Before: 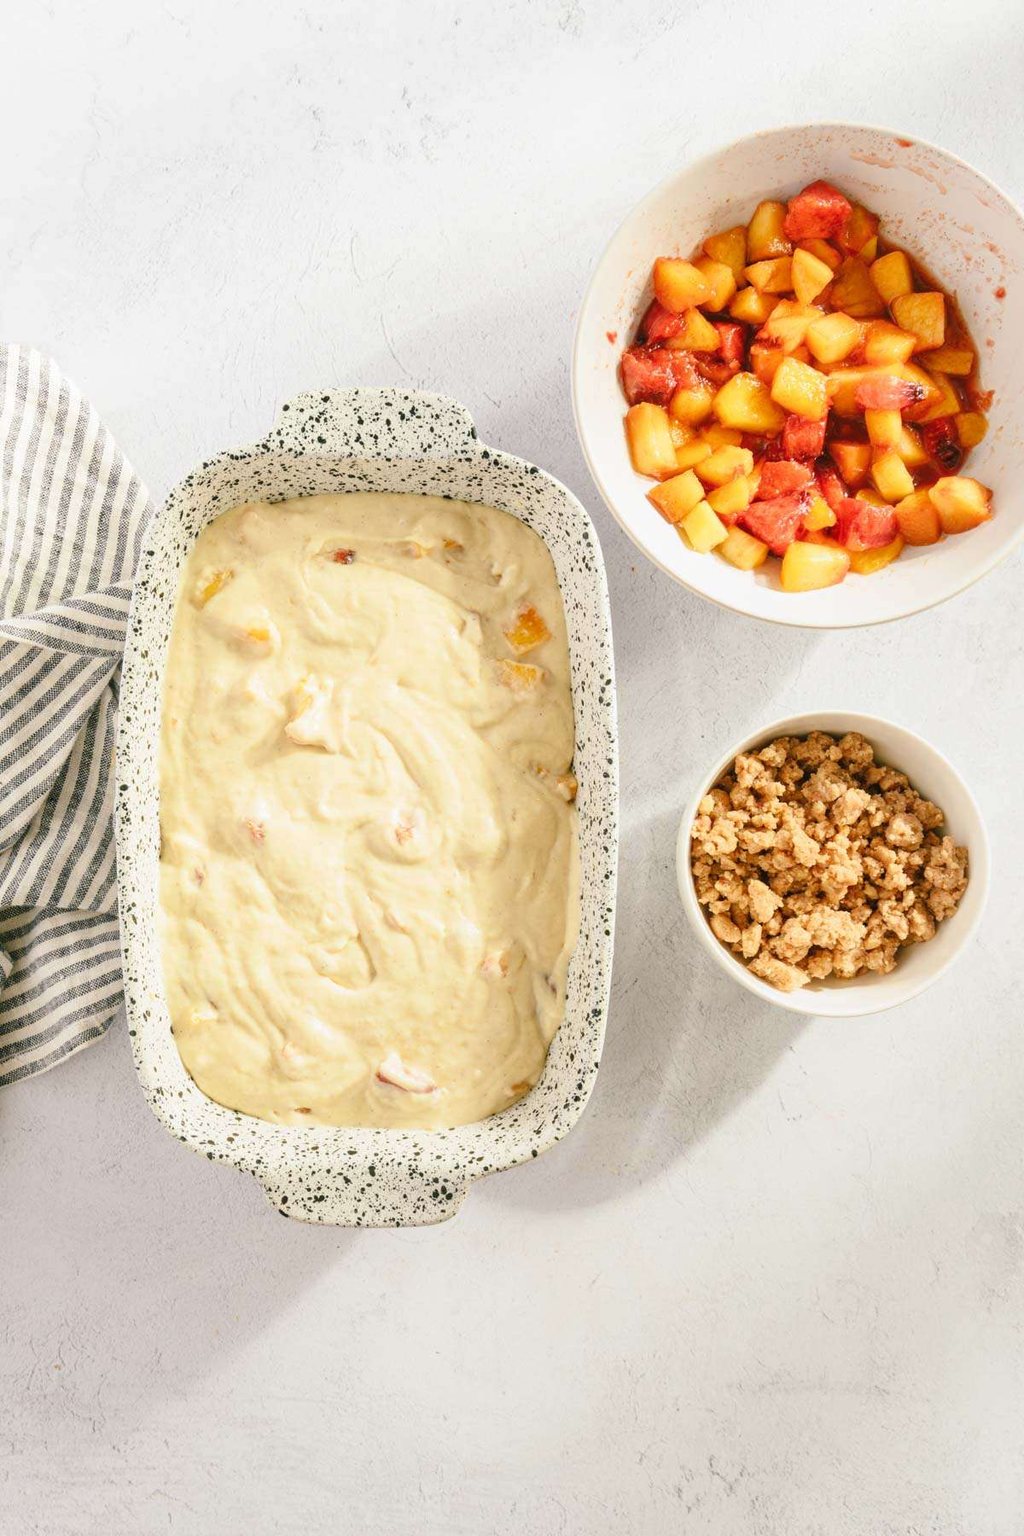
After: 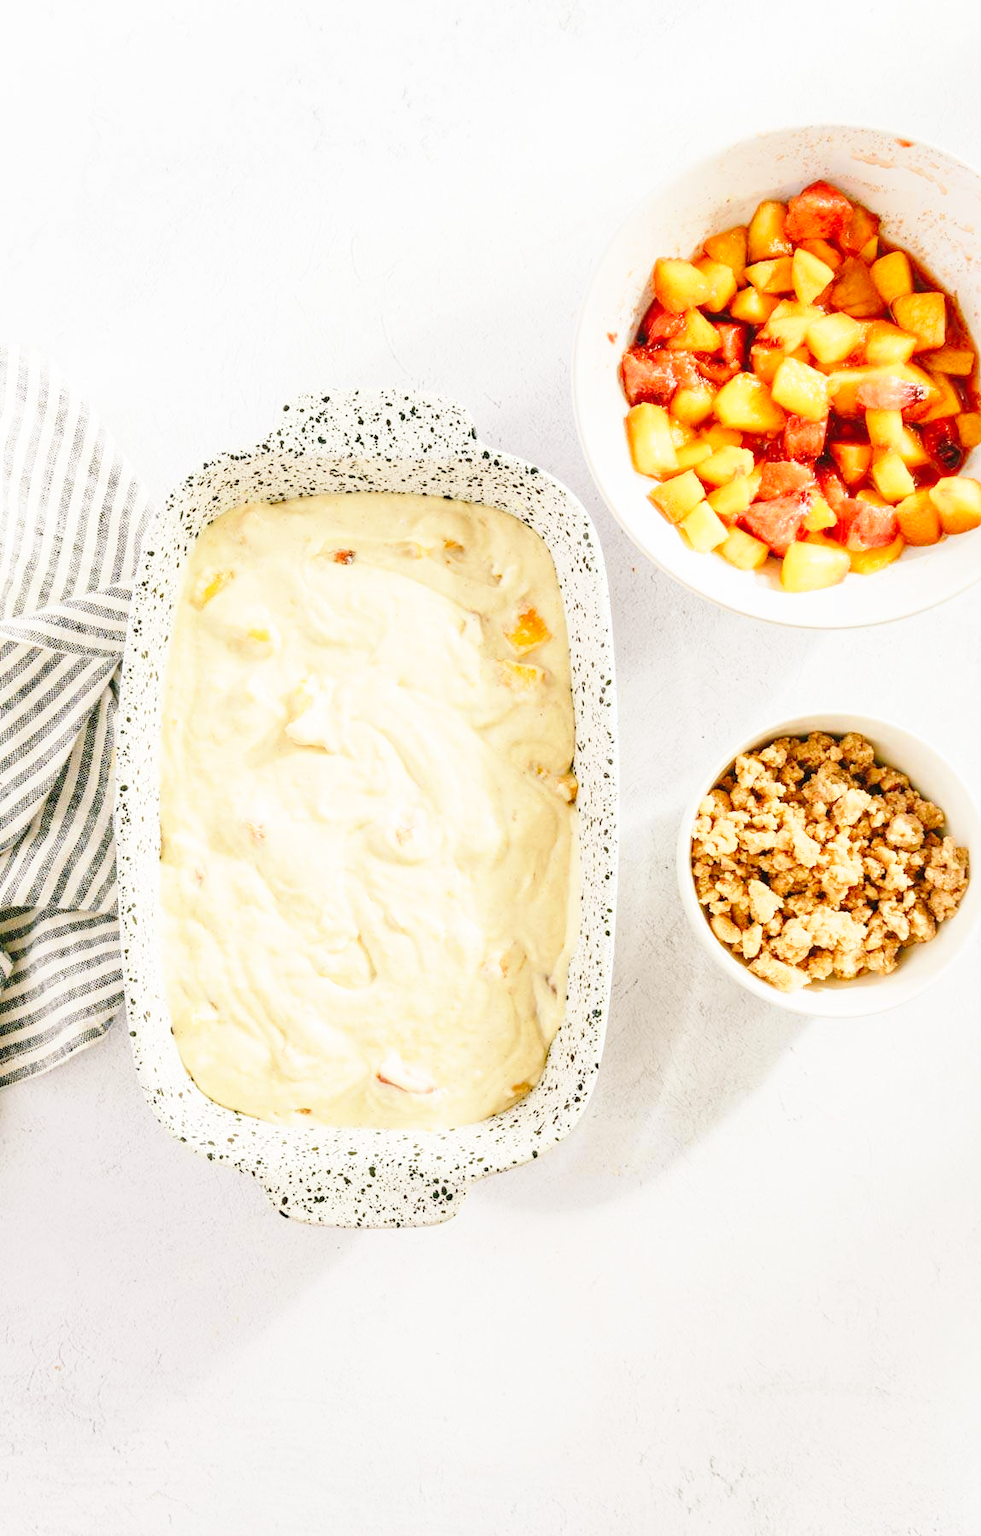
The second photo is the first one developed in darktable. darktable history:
crop: right 4.133%, bottom 0.047%
base curve: curves: ch0 [(0, 0) (0.028, 0.03) (0.121, 0.232) (0.46, 0.748) (0.859, 0.968) (1, 1)], preserve colors none
